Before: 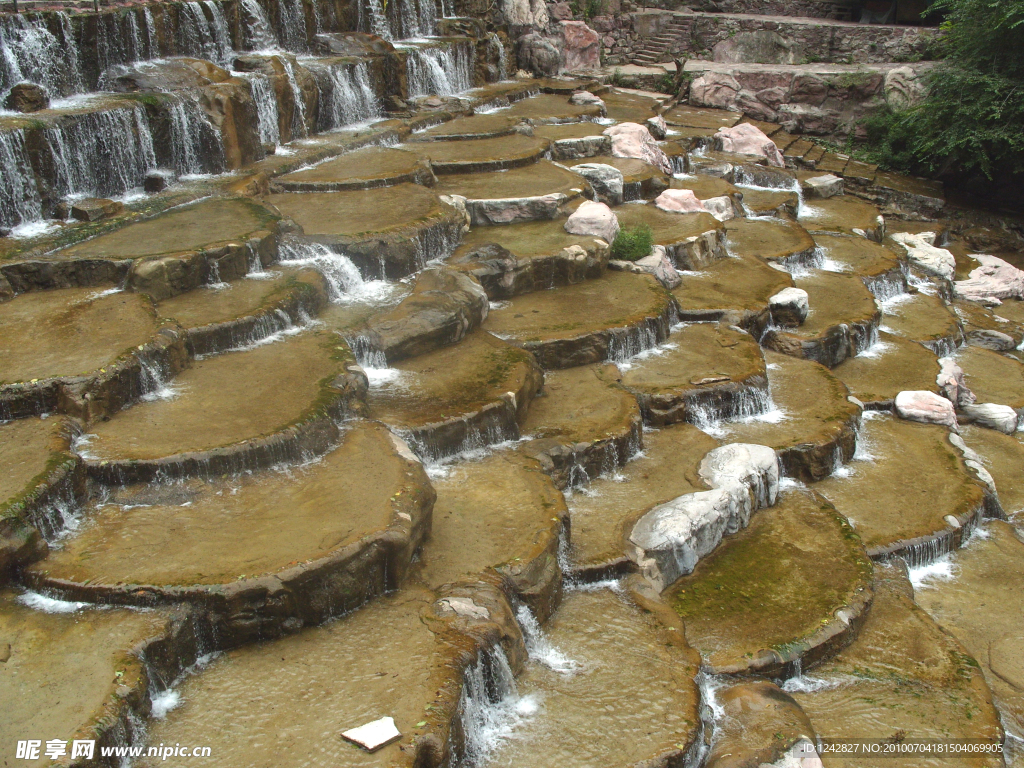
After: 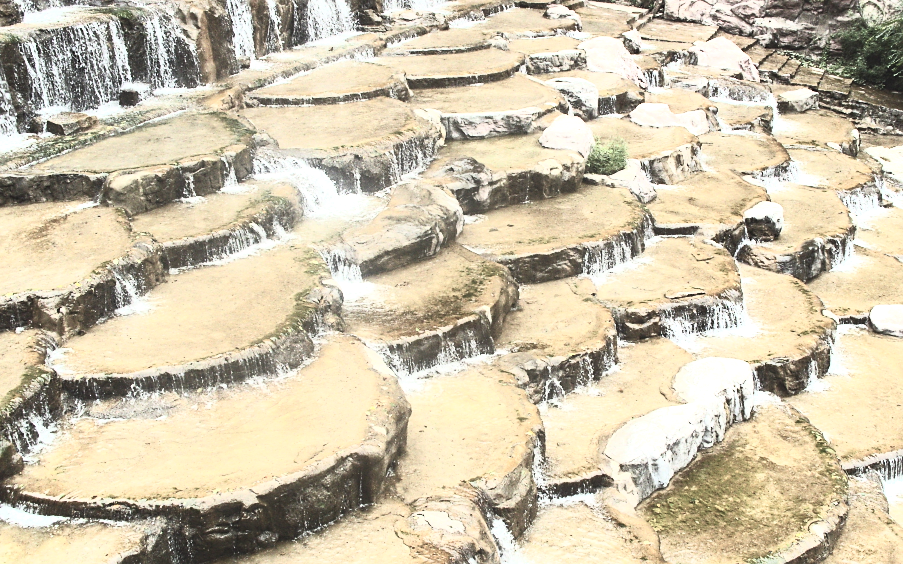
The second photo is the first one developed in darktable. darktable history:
tone equalizer: -8 EV -0.764 EV, -7 EV -0.739 EV, -6 EV -0.619 EV, -5 EV -0.405 EV, -3 EV 0.405 EV, -2 EV 0.6 EV, -1 EV 0.683 EV, +0 EV 0.762 EV
shadows and highlights: shadows 0.913, highlights 39.3
contrast brightness saturation: contrast 0.552, brightness 0.568, saturation -0.327
crop and rotate: left 2.479%, top 11.312%, right 9.319%, bottom 15.204%
sharpen: radius 1.814, amount 0.405, threshold 1.533
